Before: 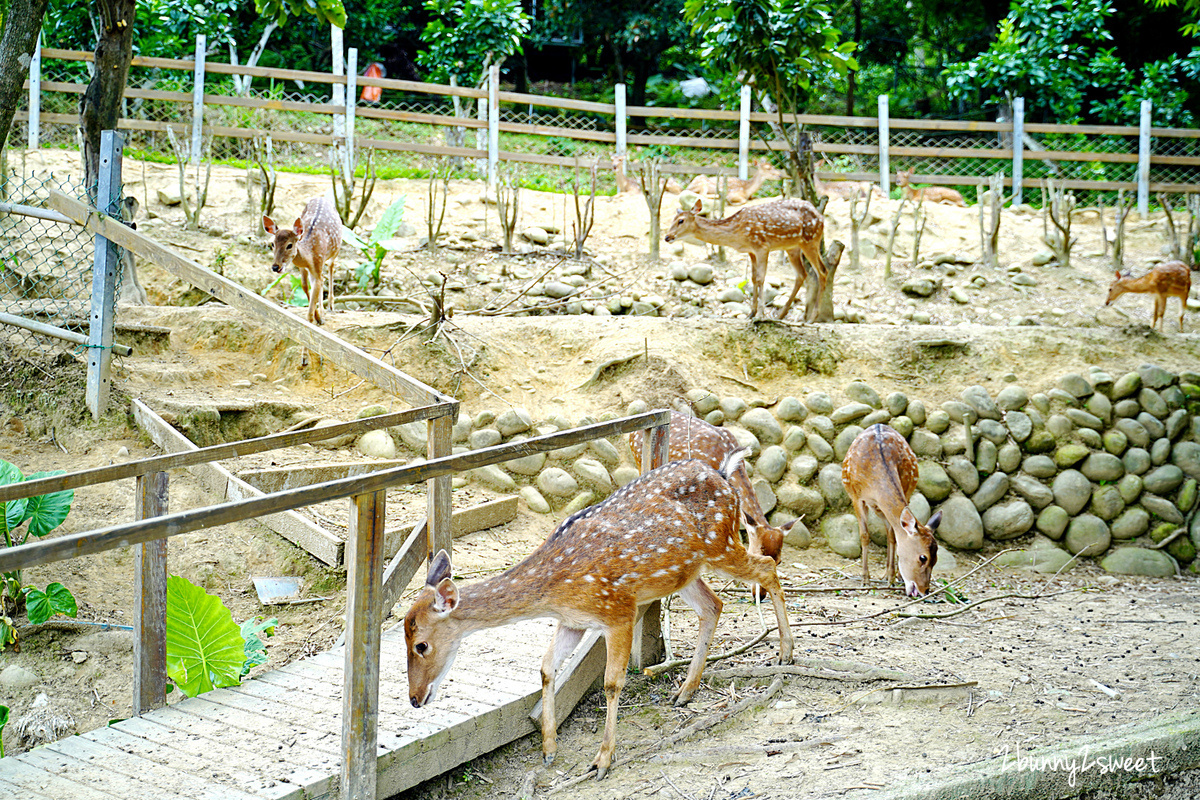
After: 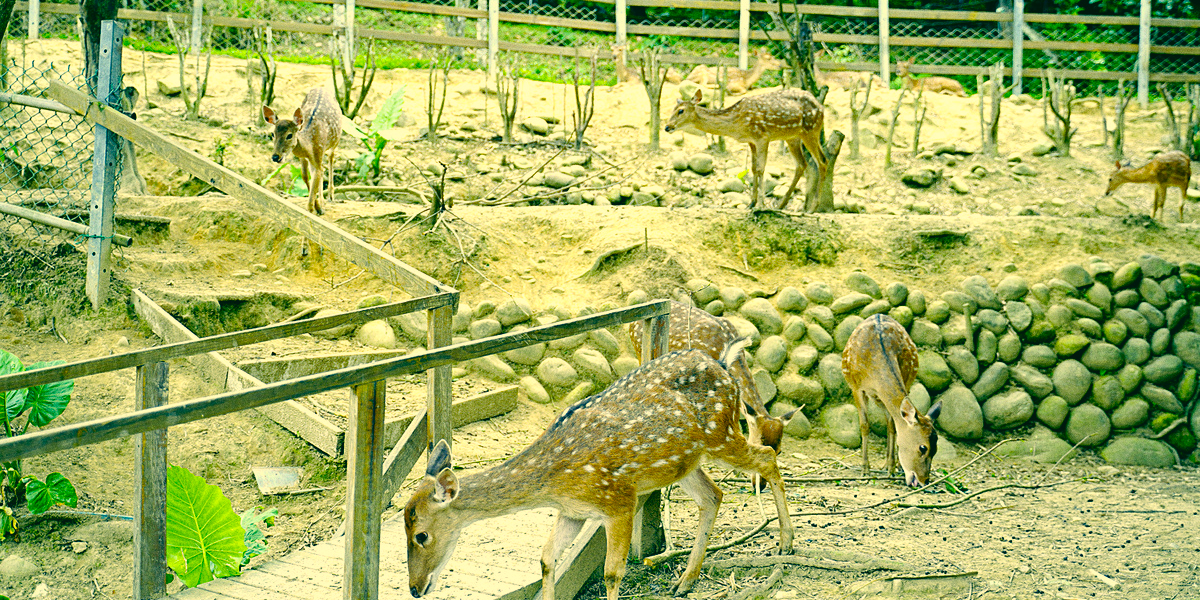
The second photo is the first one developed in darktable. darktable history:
grain: strength 26%
crop: top 13.819%, bottom 11.169%
color correction: highlights a* 1.83, highlights b* 34.02, shadows a* -36.68, shadows b* -5.48
